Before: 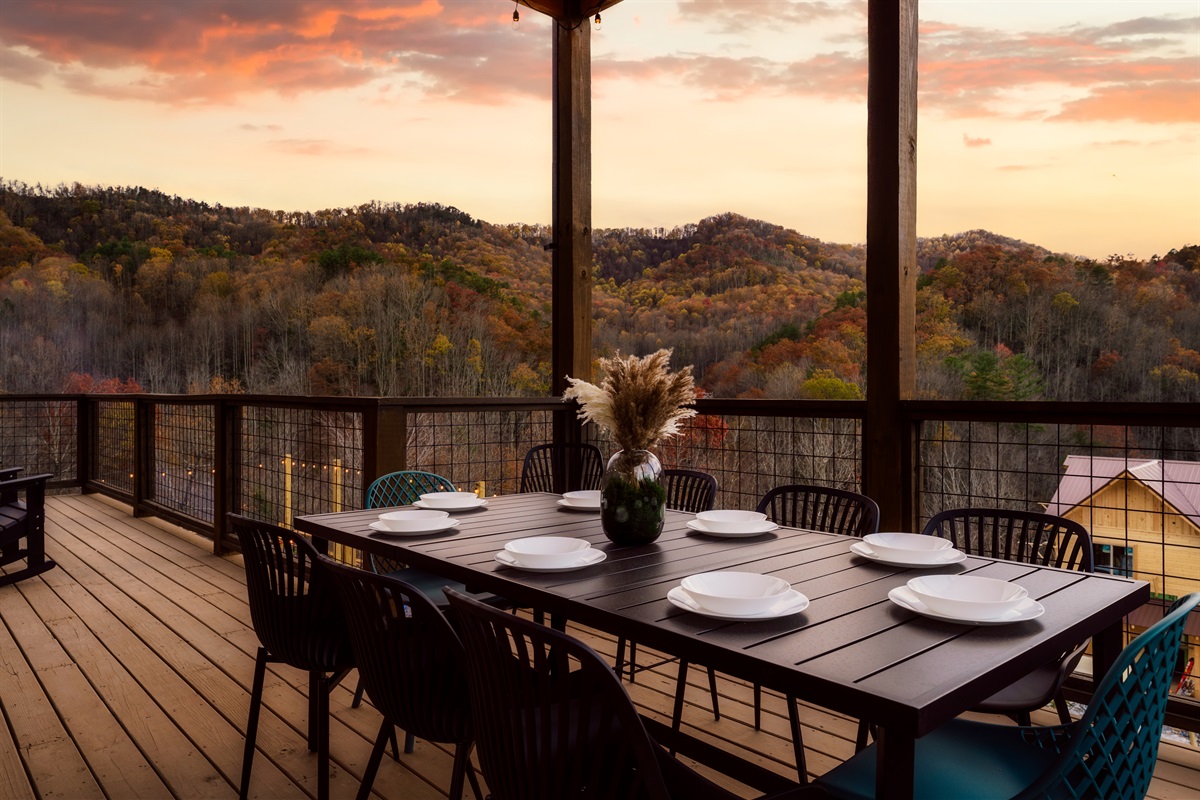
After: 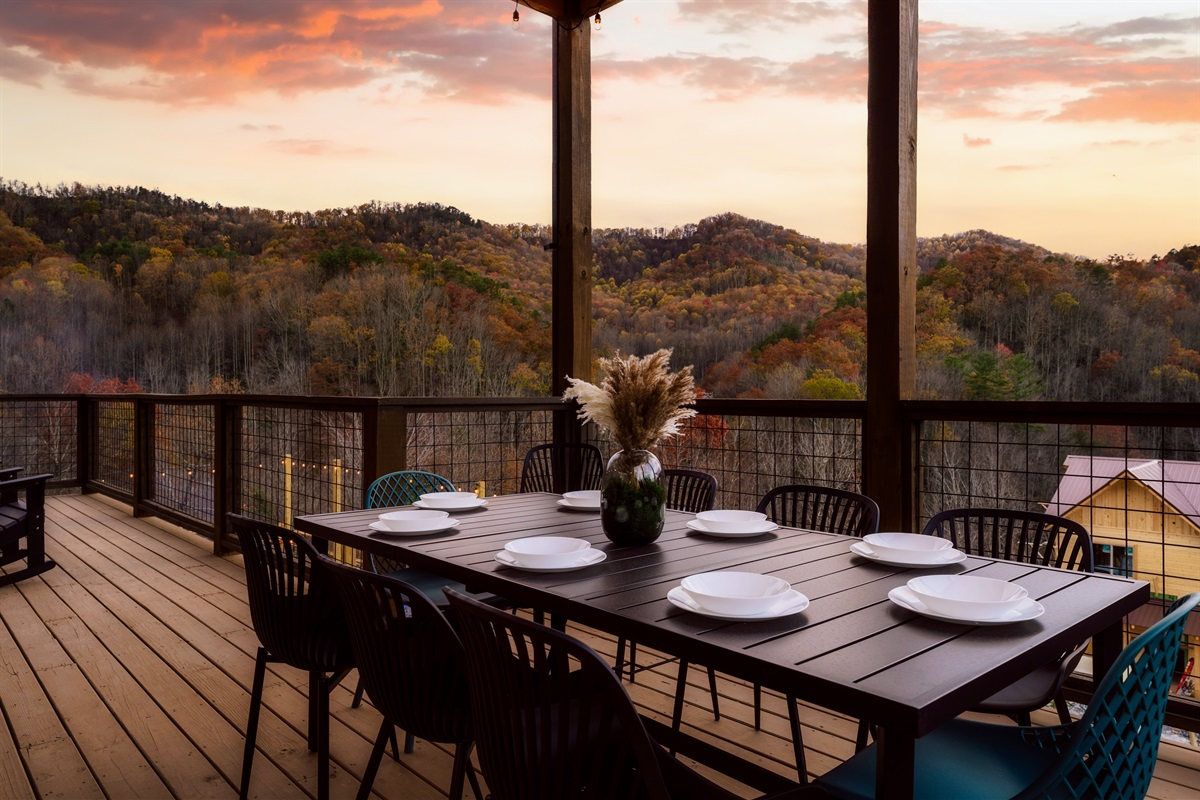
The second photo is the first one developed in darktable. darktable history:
white balance: red 0.984, blue 1.059
